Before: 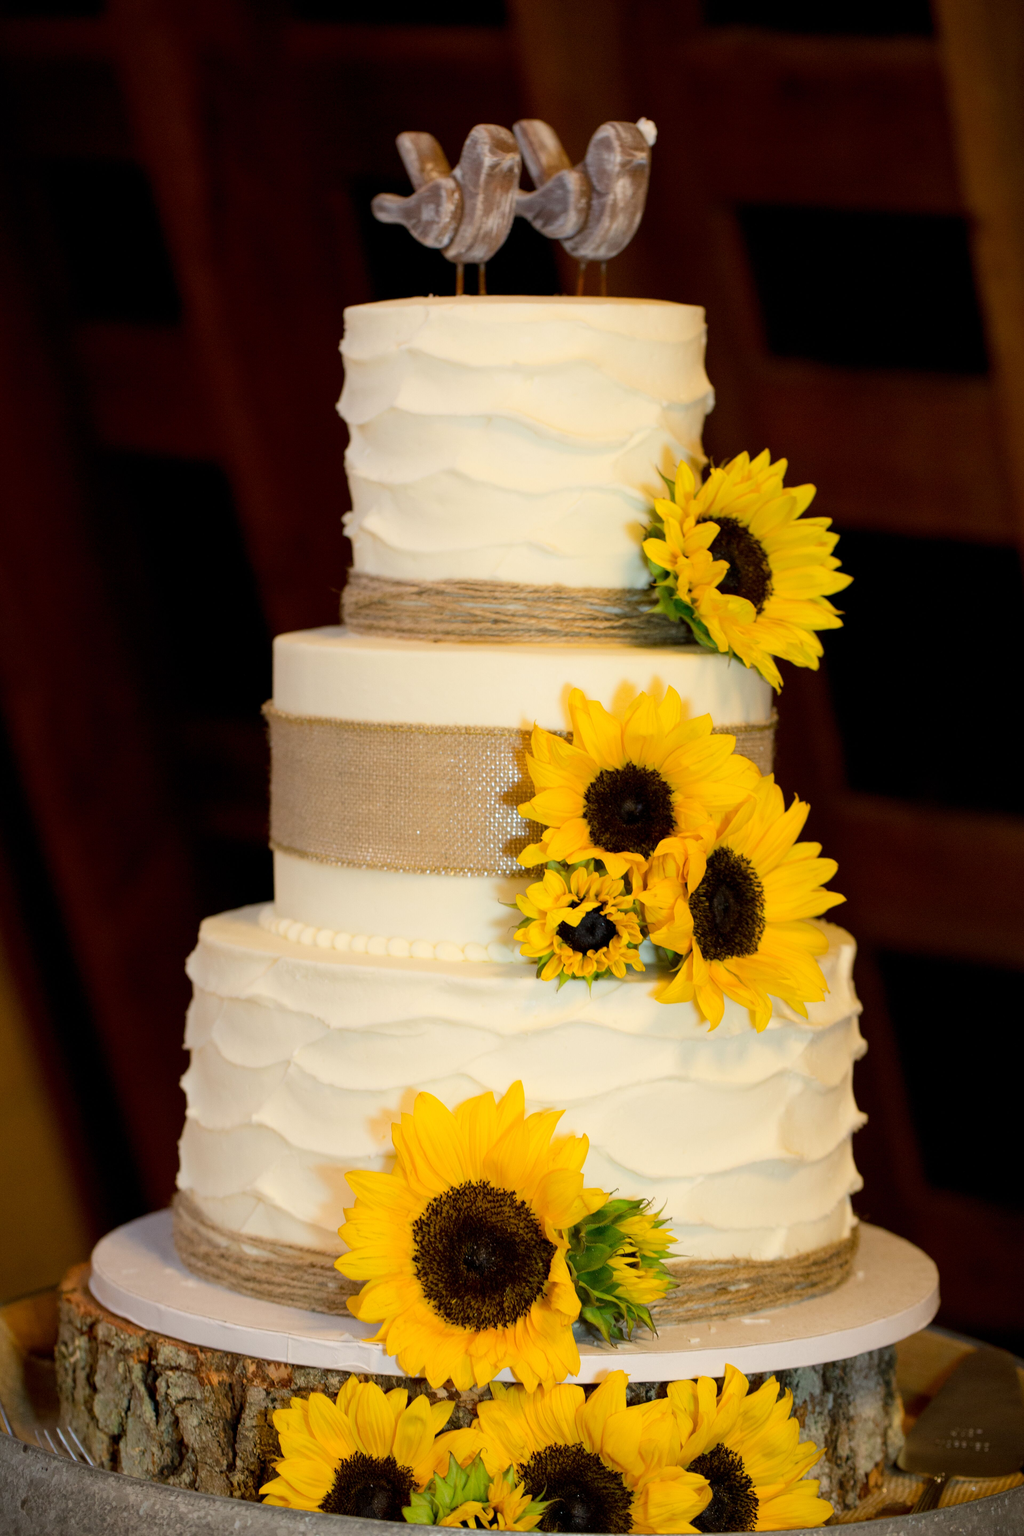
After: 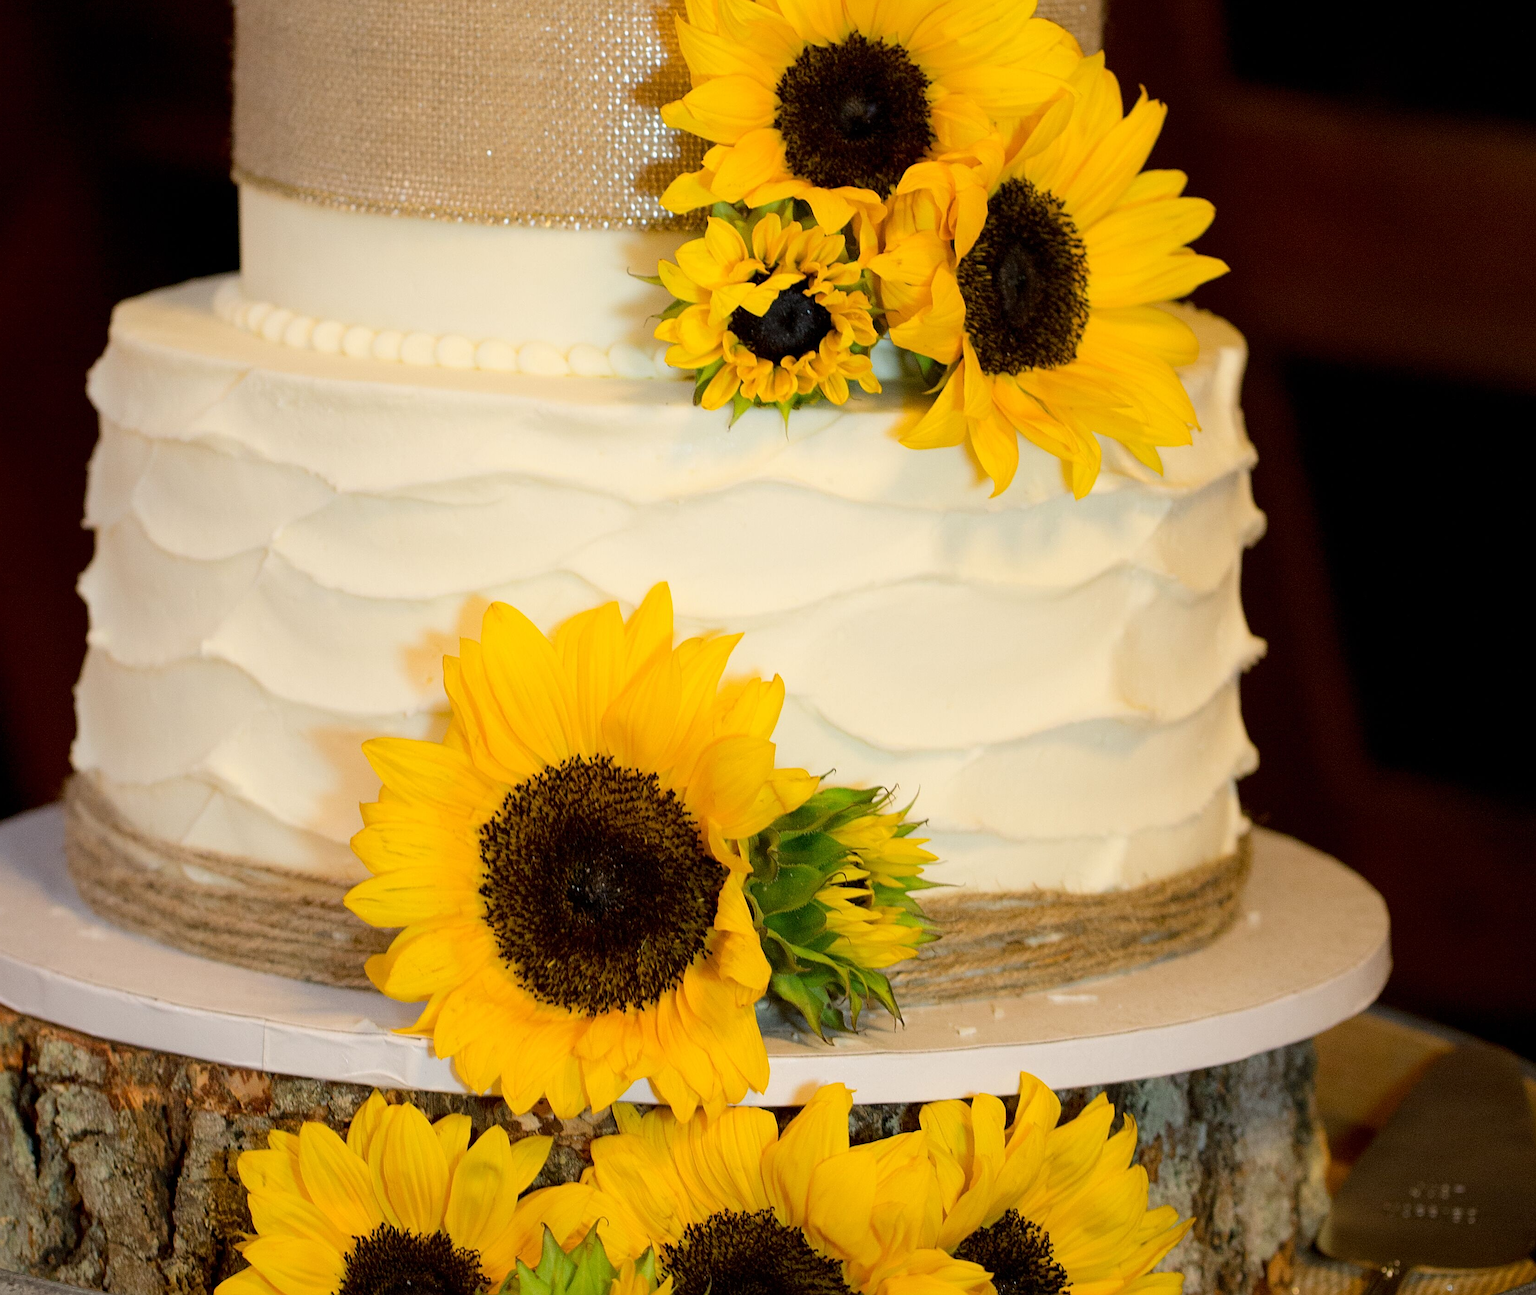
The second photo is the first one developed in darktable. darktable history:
crop and rotate: left 13.236%, top 48.451%, bottom 2.767%
sharpen: on, module defaults
